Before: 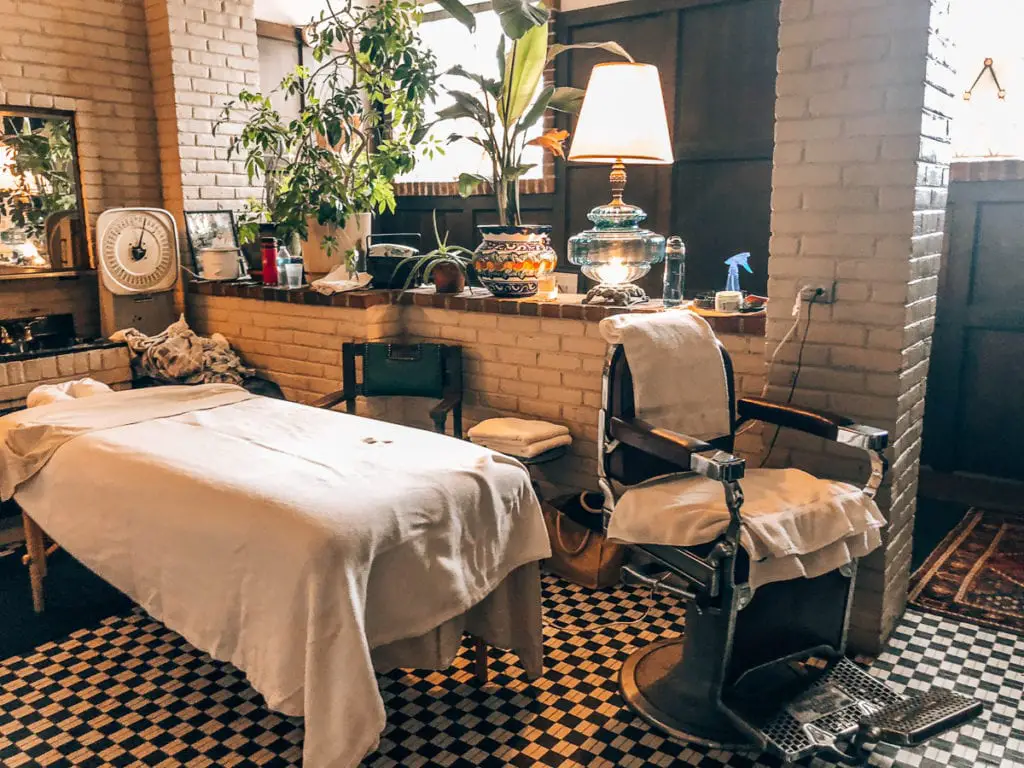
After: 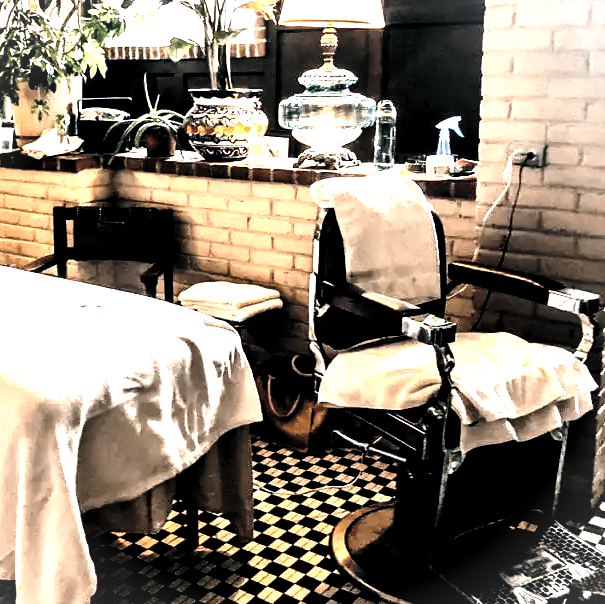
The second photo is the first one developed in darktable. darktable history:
base curve: curves: ch0 [(0, 0) (0.028, 0.03) (0.121, 0.232) (0.46, 0.748) (0.859, 0.968) (1, 1)], preserve colors none
vignetting: fall-off start 100%, brightness 0.05, saturation 0
tone equalizer: -8 EV -0.75 EV, -7 EV -0.7 EV, -6 EV -0.6 EV, -5 EV -0.4 EV, -3 EV 0.4 EV, -2 EV 0.6 EV, -1 EV 0.7 EV, +0 EV 0.75 EV, edges refinement/feathering 500, mask exposure compensation -1.57 EV, preserve details no
crop and rotate: left 28.256%, top 17.734%, right 12.656%, bottom 3.573%
levels: levels [0.129, 0.519, 0.867]
contrast brightness saturation: contrast 0.06, brightness -0.01, saturation -0.23
